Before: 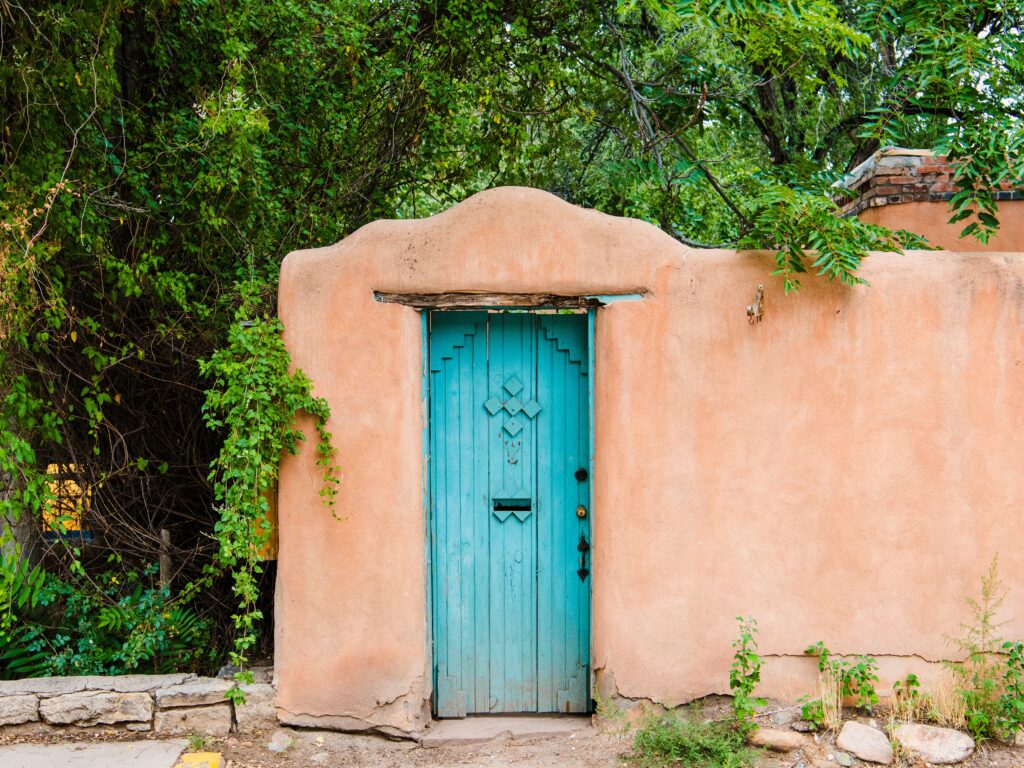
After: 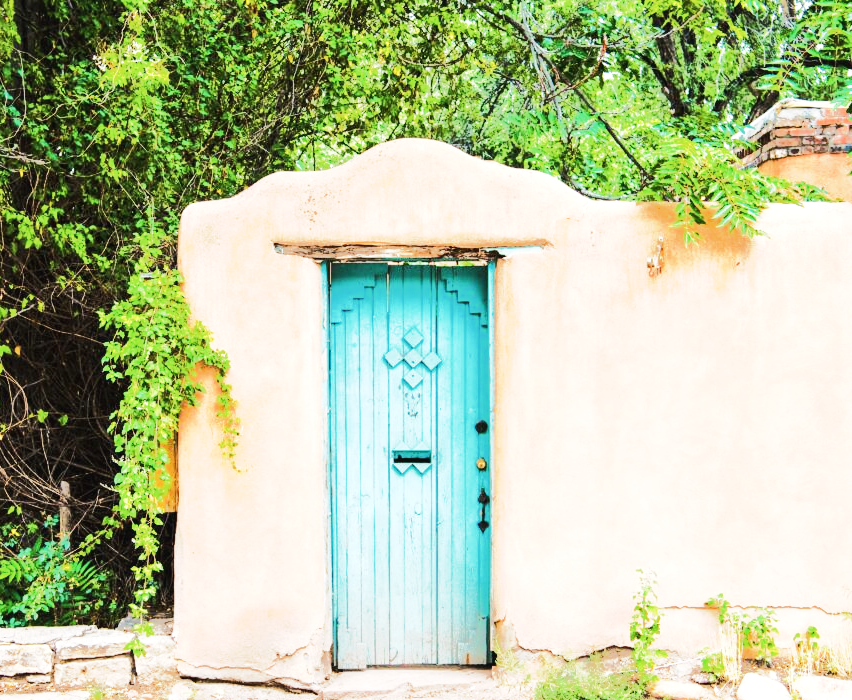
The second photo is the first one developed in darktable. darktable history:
exposure: black level correction 0, exposure 0.898 EV, compensate exposure bias true, compensate highlight preservation false
local contrast: mode bilateral grid, contrast 20, coarseness 50, detail 120%, midtone range 0.2
crop: left 9.828%, top 6.276%, right 6.885%, bottom 2.473%
contrast brightness saturation: contrast -0.071, brightness -0.039, saturation -0.111
base curve: curves: ch0 [(0, 0) (0.557, 0.834) (1, 1)], preserve colors none
tone equalizer: -8 EV -0.501 EV, -7 EV -0.319 EV, -6 EV -0.085 EV, -5 EV 0.413 EV, -4 EV 0.976 EV, -3 EV 0.799 EV, -2 EV -0.013 EV, -1 EV 0.139 EV, +0 EV -0.014 EV, edges refinement/feathering 500, mask exposure compensation -1.57 EV, preserve details no
